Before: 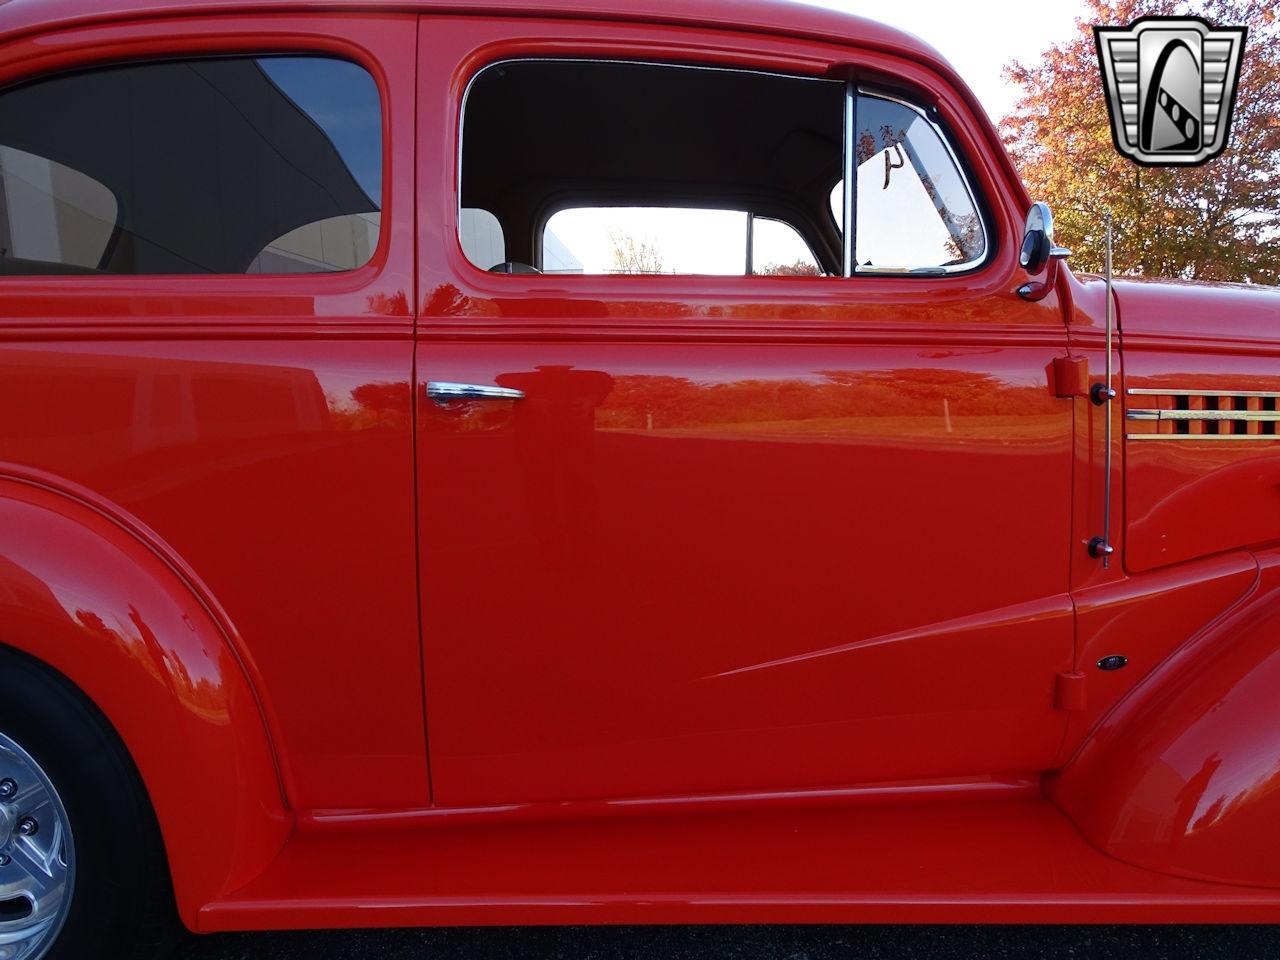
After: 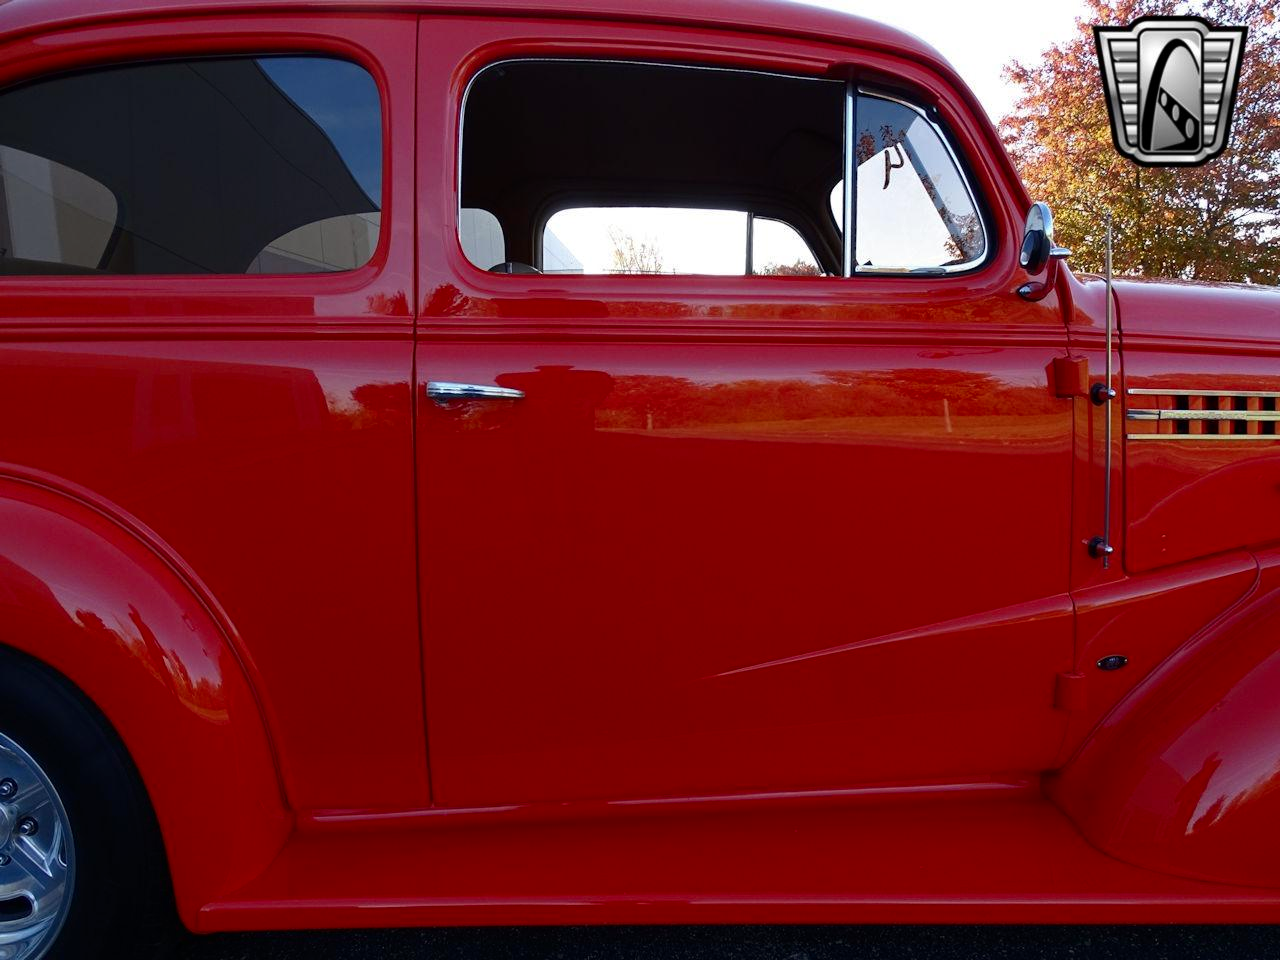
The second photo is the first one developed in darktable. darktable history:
contrast brightness saturation: brightness -0.089
